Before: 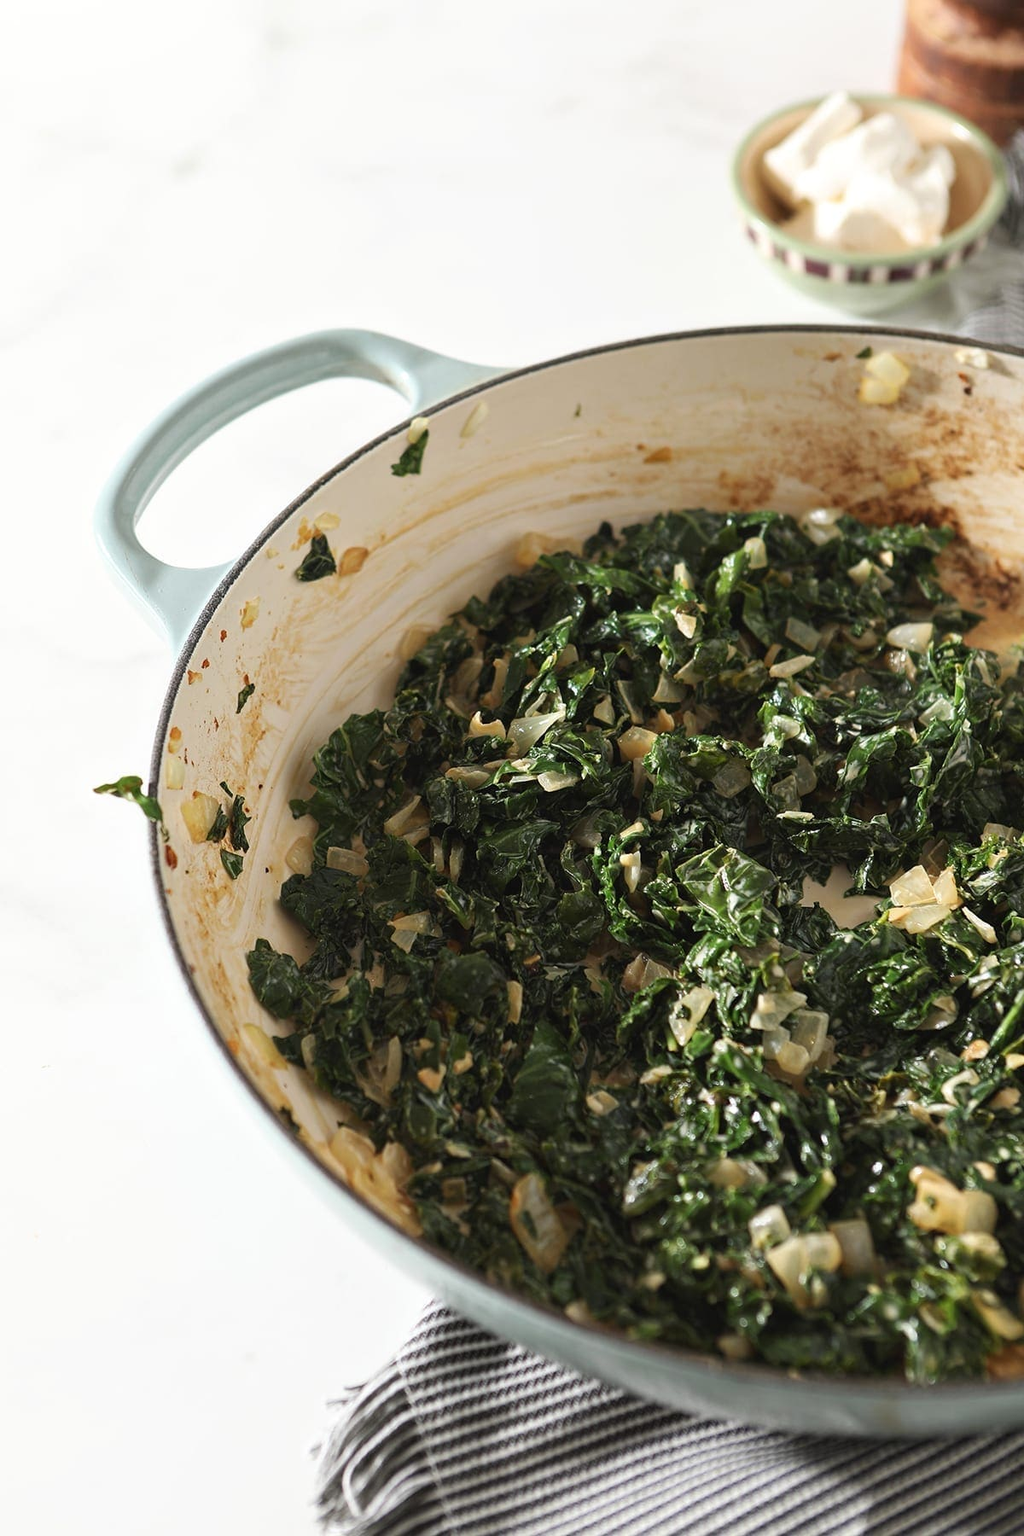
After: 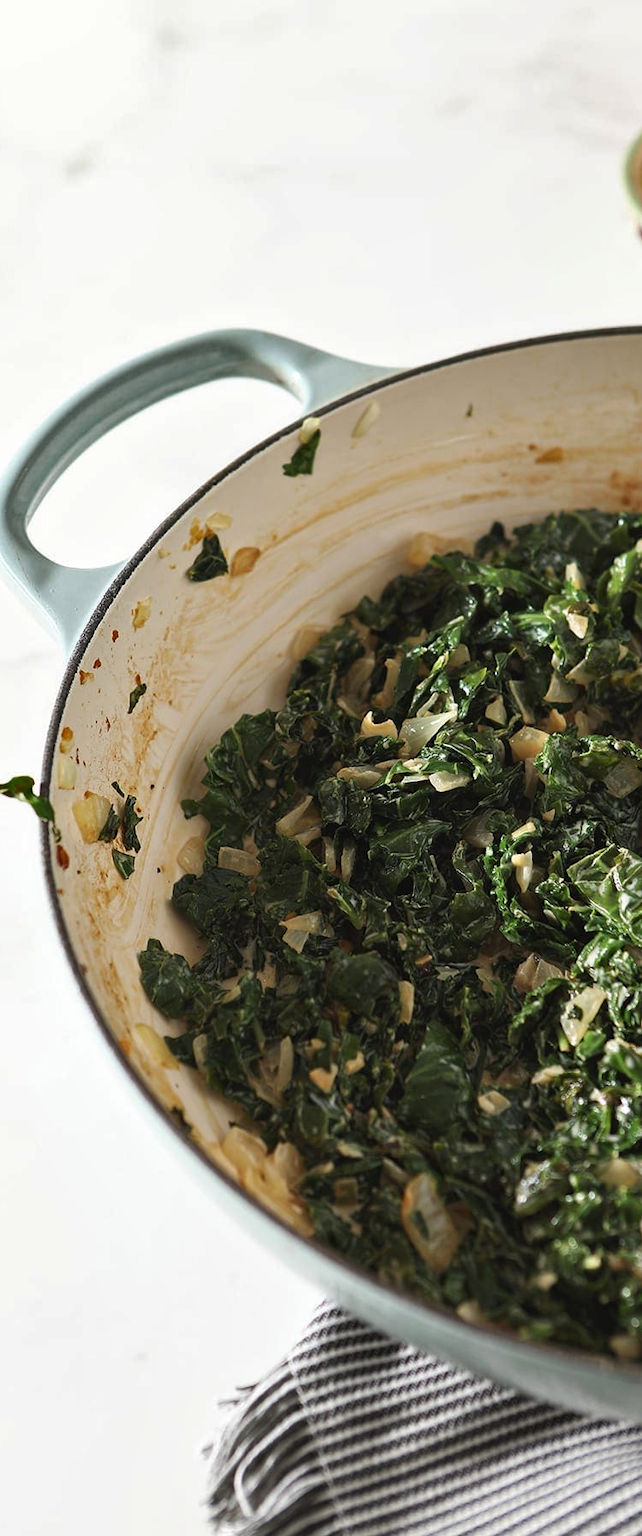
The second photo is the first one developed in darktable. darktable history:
shadows and highlights: shadows 22.7, highlights -48.71, soften with gaussian
crop: left 10.644%, right 26.528%
